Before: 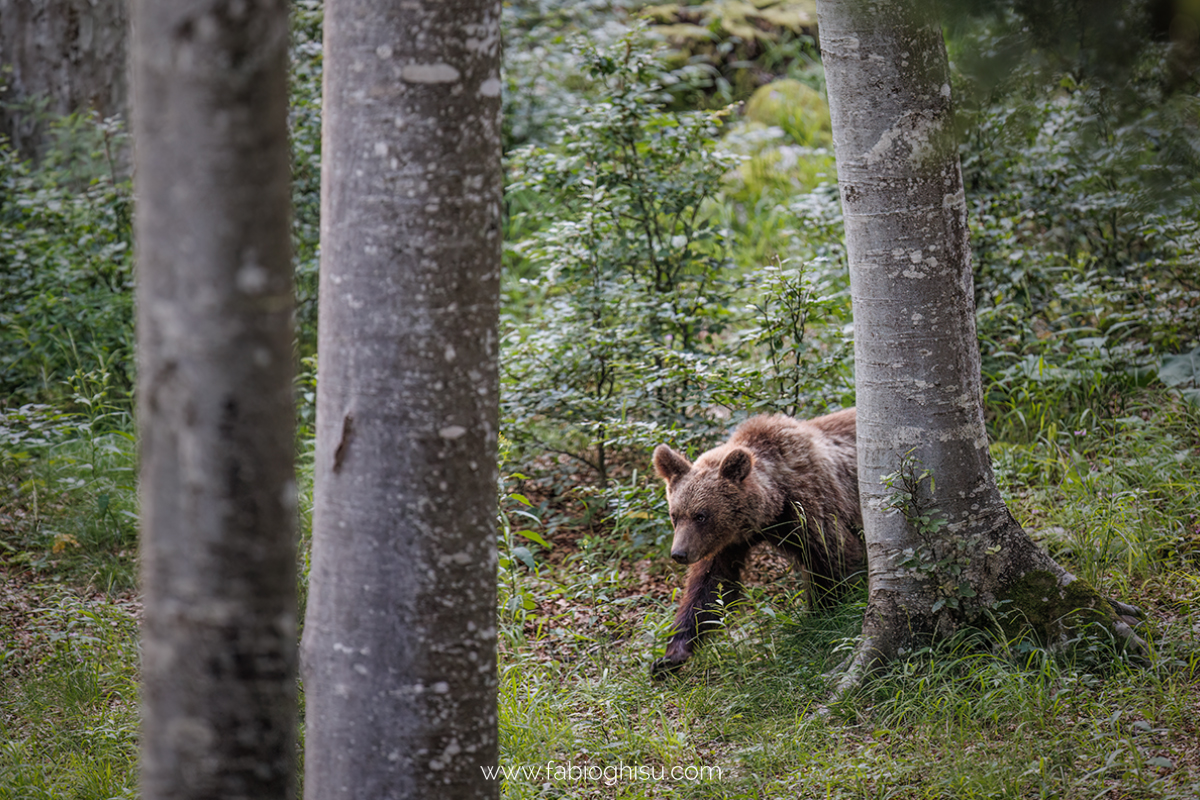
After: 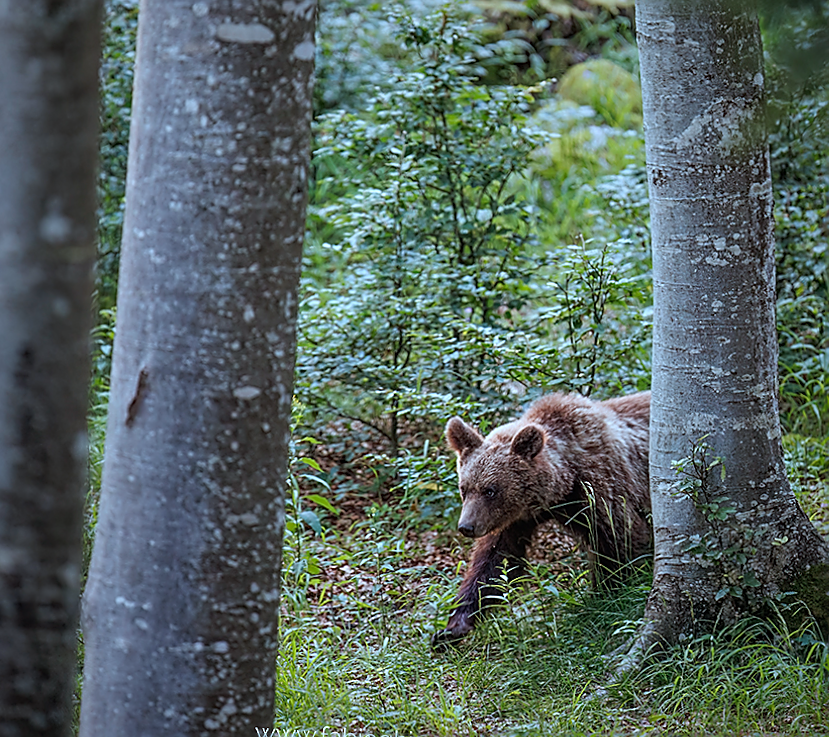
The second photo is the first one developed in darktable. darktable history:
contrast brightness saturation: saturation 0.18
crop and rotate: angle -3.27°, left 14.277%, top 0.028%, right 10.766%, bottom 0.028%
sharpen: radius 1.4, amount 1.25, threshold 0.7
color correction: highlights a* -10.69, highlights b* -19.19
